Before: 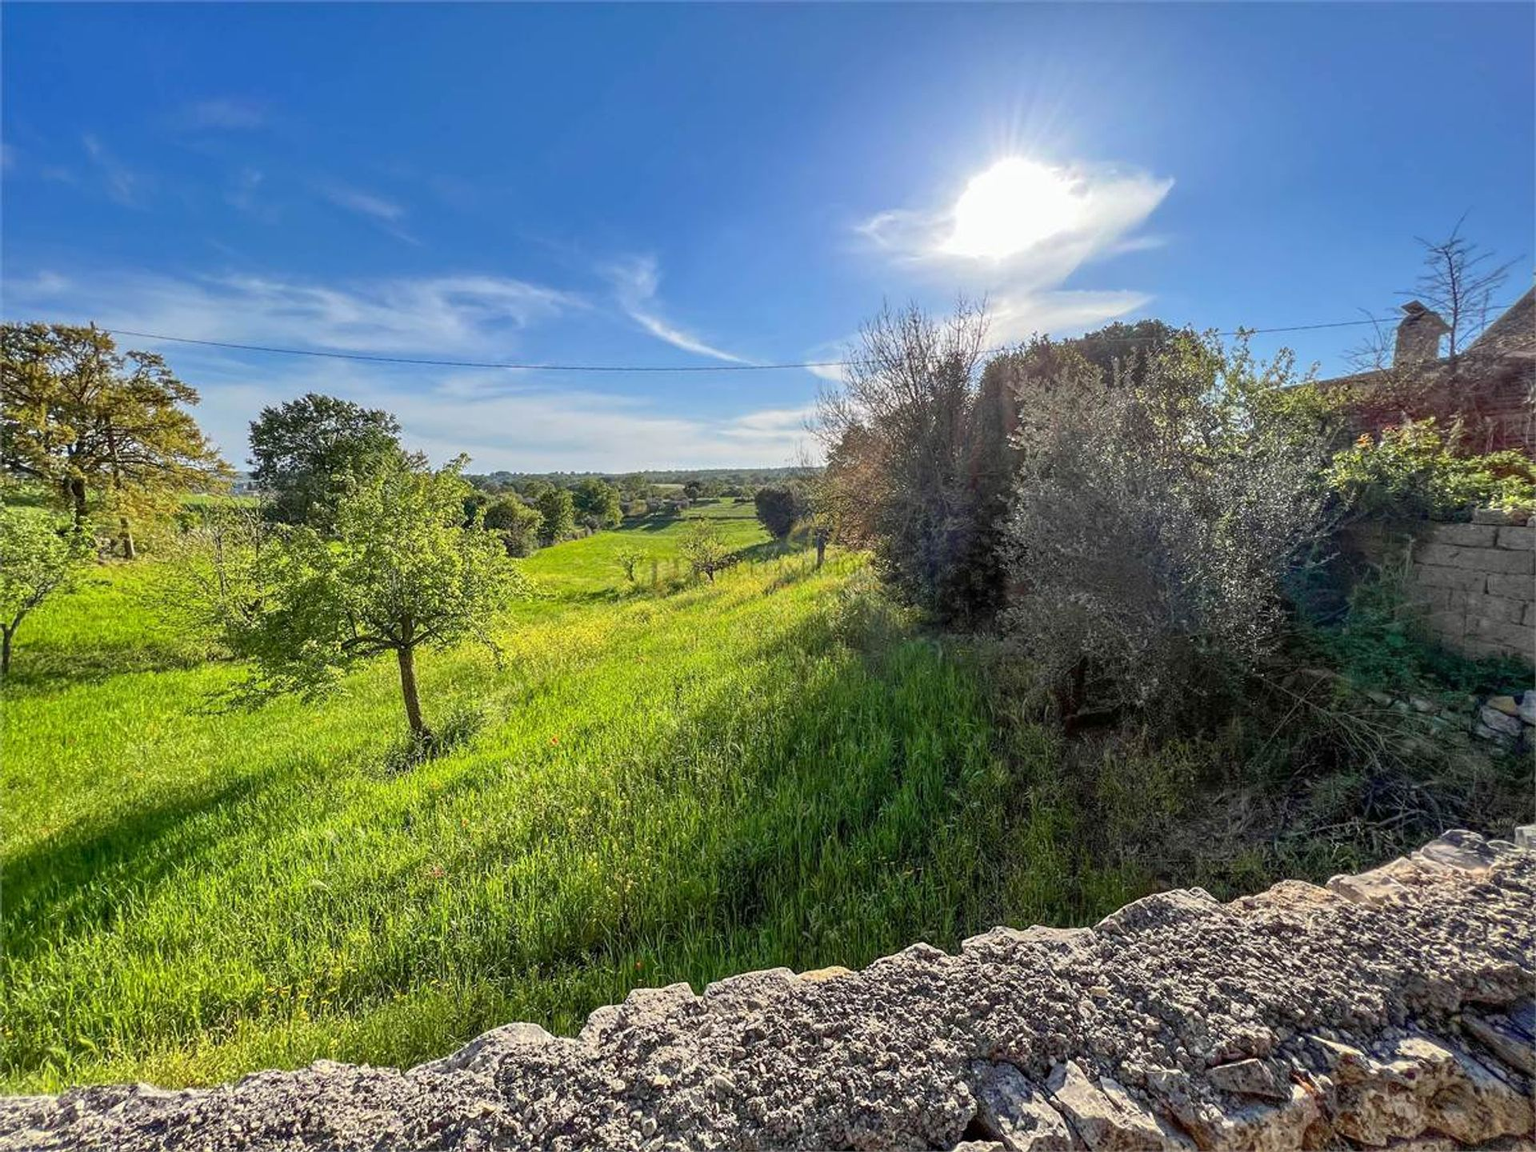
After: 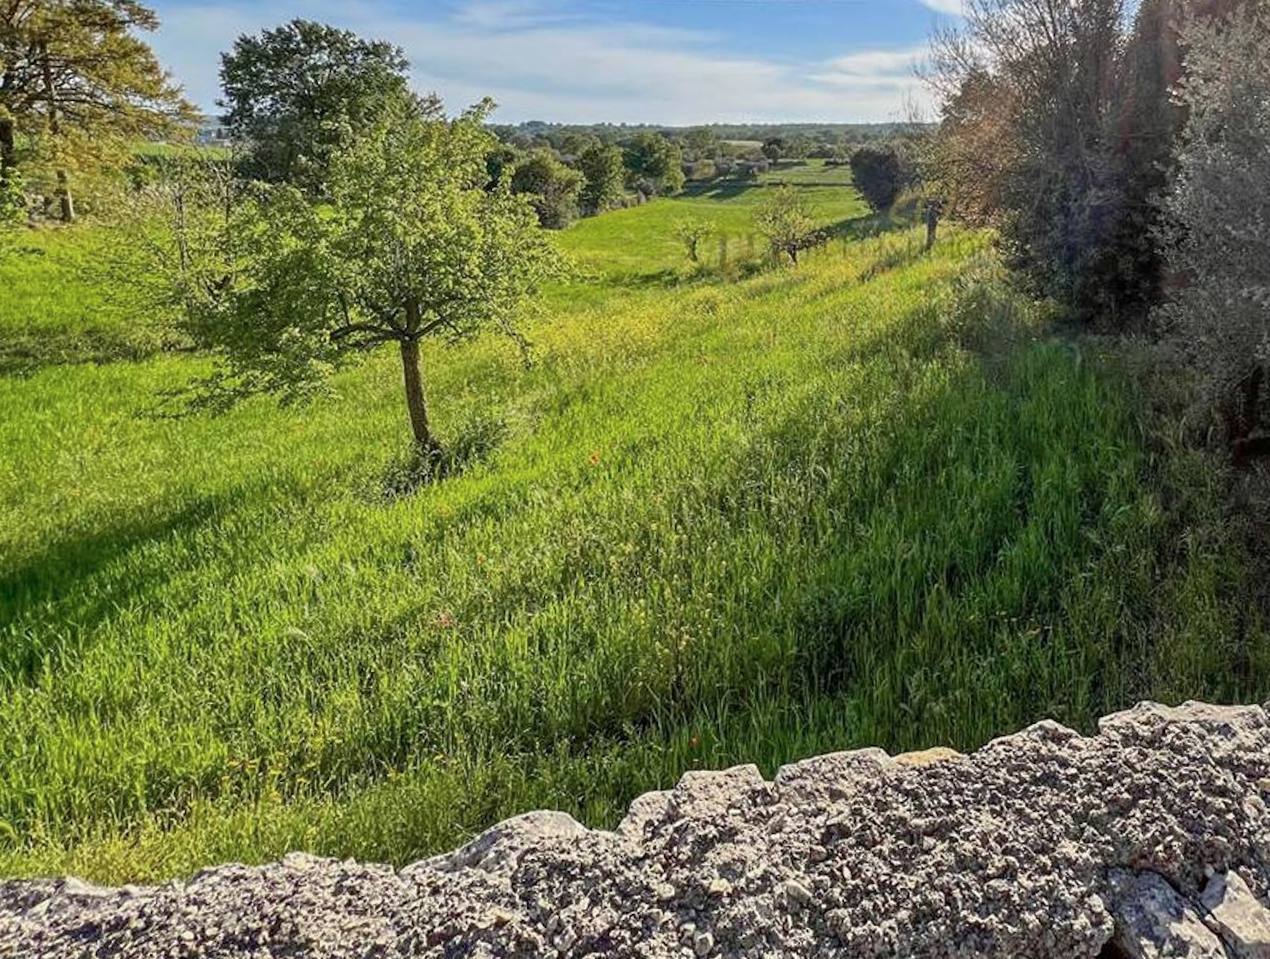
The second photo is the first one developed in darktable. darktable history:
color zones: curves: ch0 [(0, 0.5) (0.143, 0.5) (0.286, 0.456) (0.429, 0.5) (0.571, 0.5) (0.714, 0.5) (0.857, 0.5) (1, 0.5)]; ch1 [(0, 0.5) (0.143, 0.5) (0.286, 0.422) (0.429, 0.5) (0.571, 0.5) (0.714, 0.5) (0.857, 0.5) (1, 0.5)]
crop and rotate: angle -1.07°, left 3.861%, top 31.703%, right 28.333%
